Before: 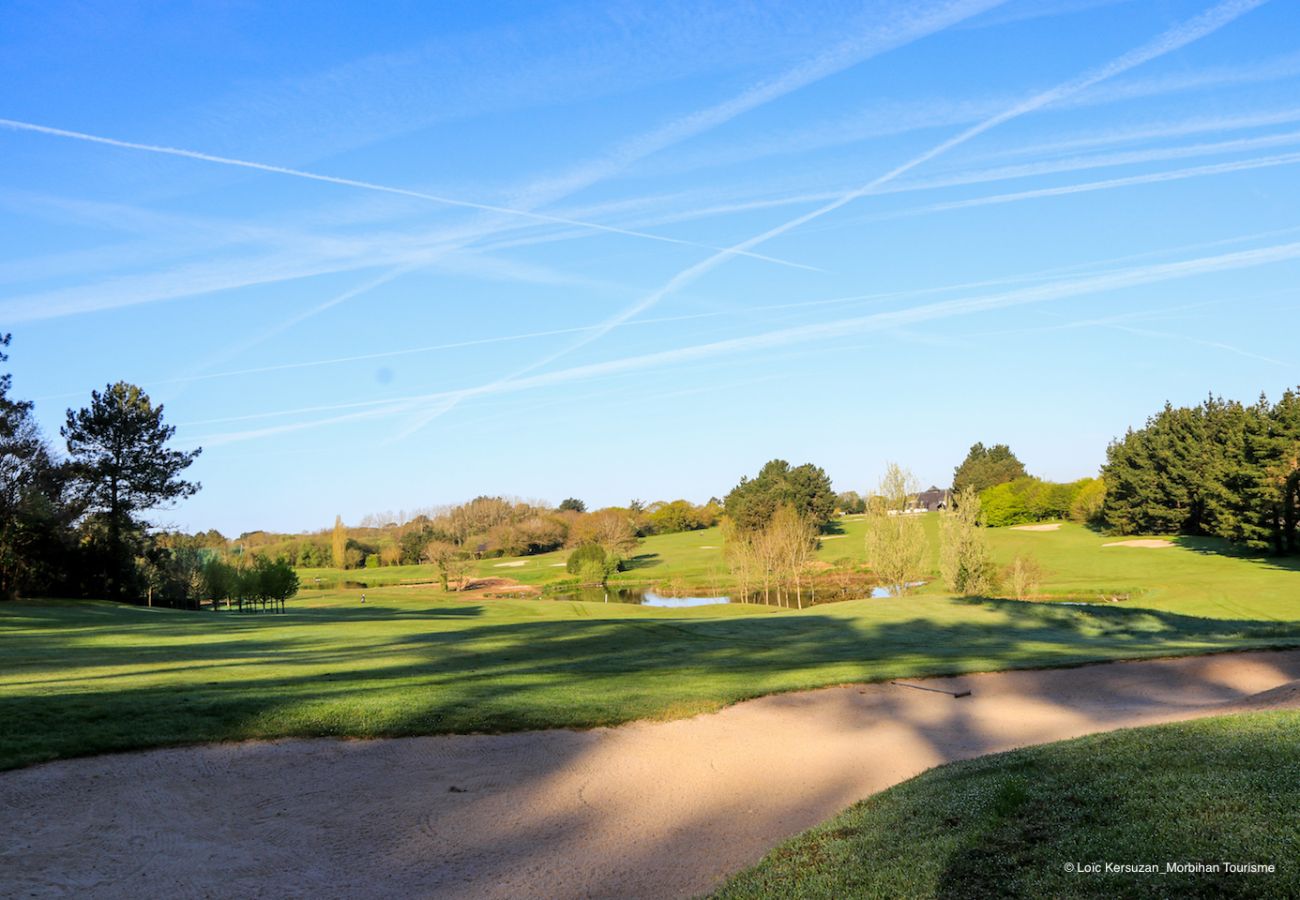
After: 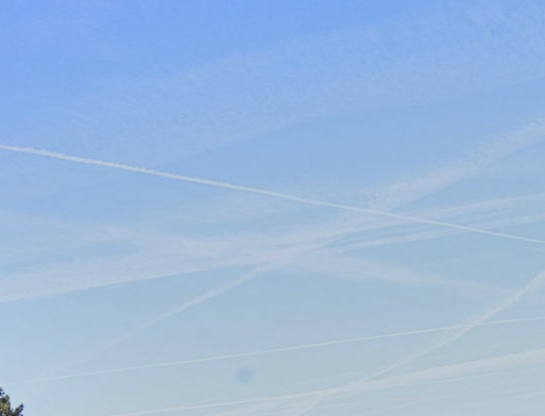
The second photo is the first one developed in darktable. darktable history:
crop and rotate: left 10.817%, top 0.062%, right 47.194%, bottom 53.626%
color balance: lift [1.01, 1, 1, 1], gamma [1.097, 1, 1, 1], gain [0.85, 1, 1, 1]
color zones: curves: ch0 [(0, 0.5) (0.125, 0.4) (0.25, 0.5) (0.375, 0.4) (0.5, 0.4) (0.625, 0.6) (0.75, 0.6) (0.875, 0.5)]; ch1 [(0, 0.35) (0.125, 0.45) (0.25, 0.35) (0.375, 0.35) (0.5, 0.35) (0.625, 0.35) (0.75, 0.45) (0.875, 0.35)]; ch2 [(0, 0.6) (0.125, 0.5) (0.25, 0.5) (0.375, 0.6) (0.5, 0.6) (0.625, 0.5) (0.75, 0.5) (0.875, 0.5)]
color balance rgb: shadows lift › chroma 1%, shadows lift › hue 113°, highlights gain › chroma 0.2%, highlights gain › hue 333°, perceptual saturation grading › global saturation 20%, perceptual saturation grading › highlights -50%, perceptual saturation grading › shadows 25%, contrast -10%
shadows and highlights: low approximation 0.01, soften with gaussian
